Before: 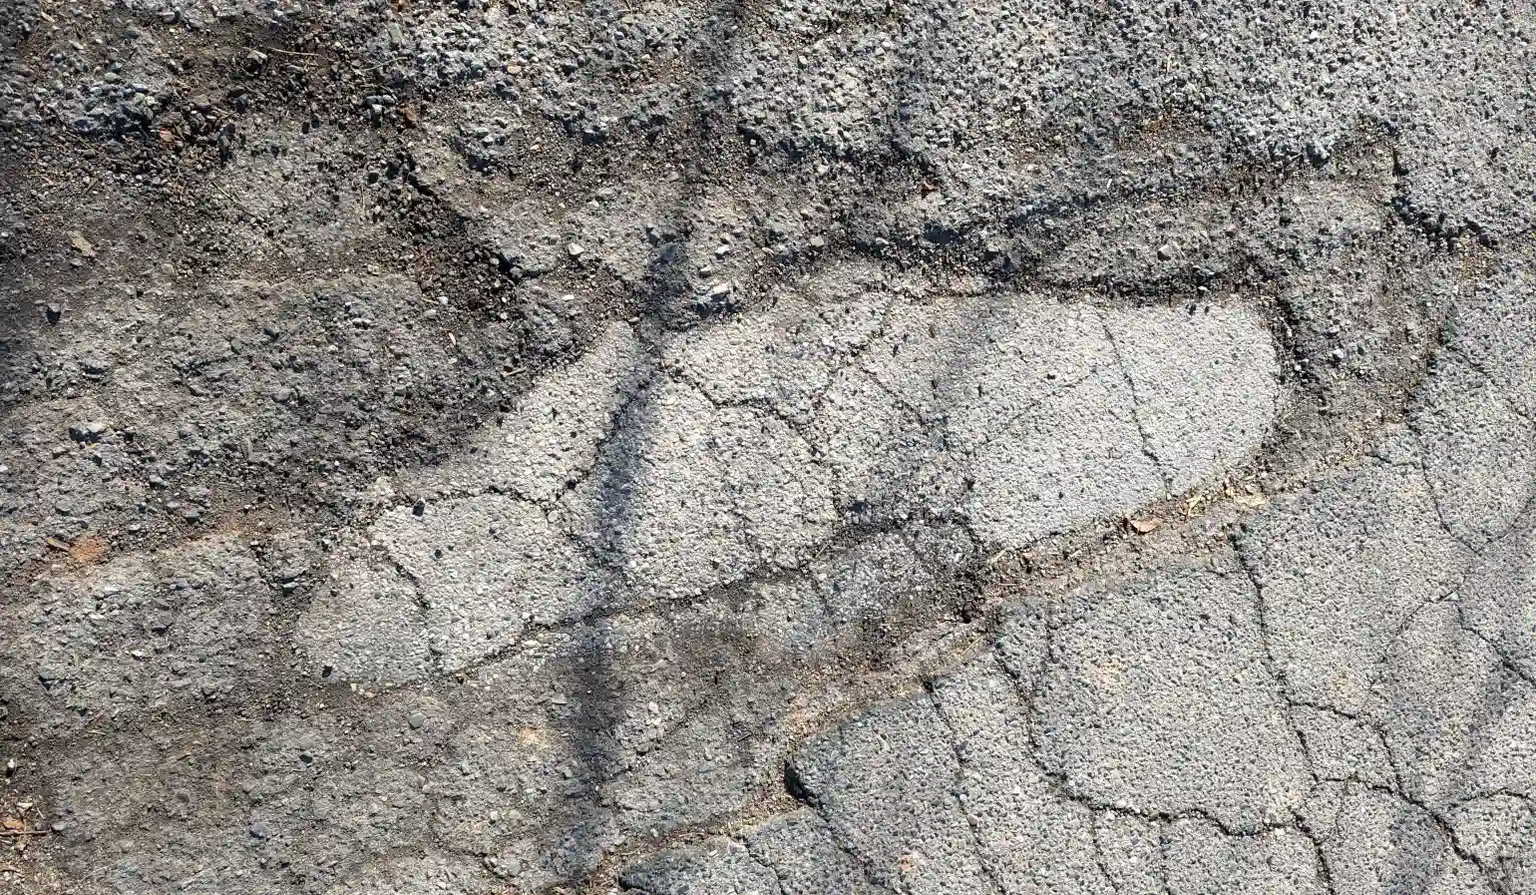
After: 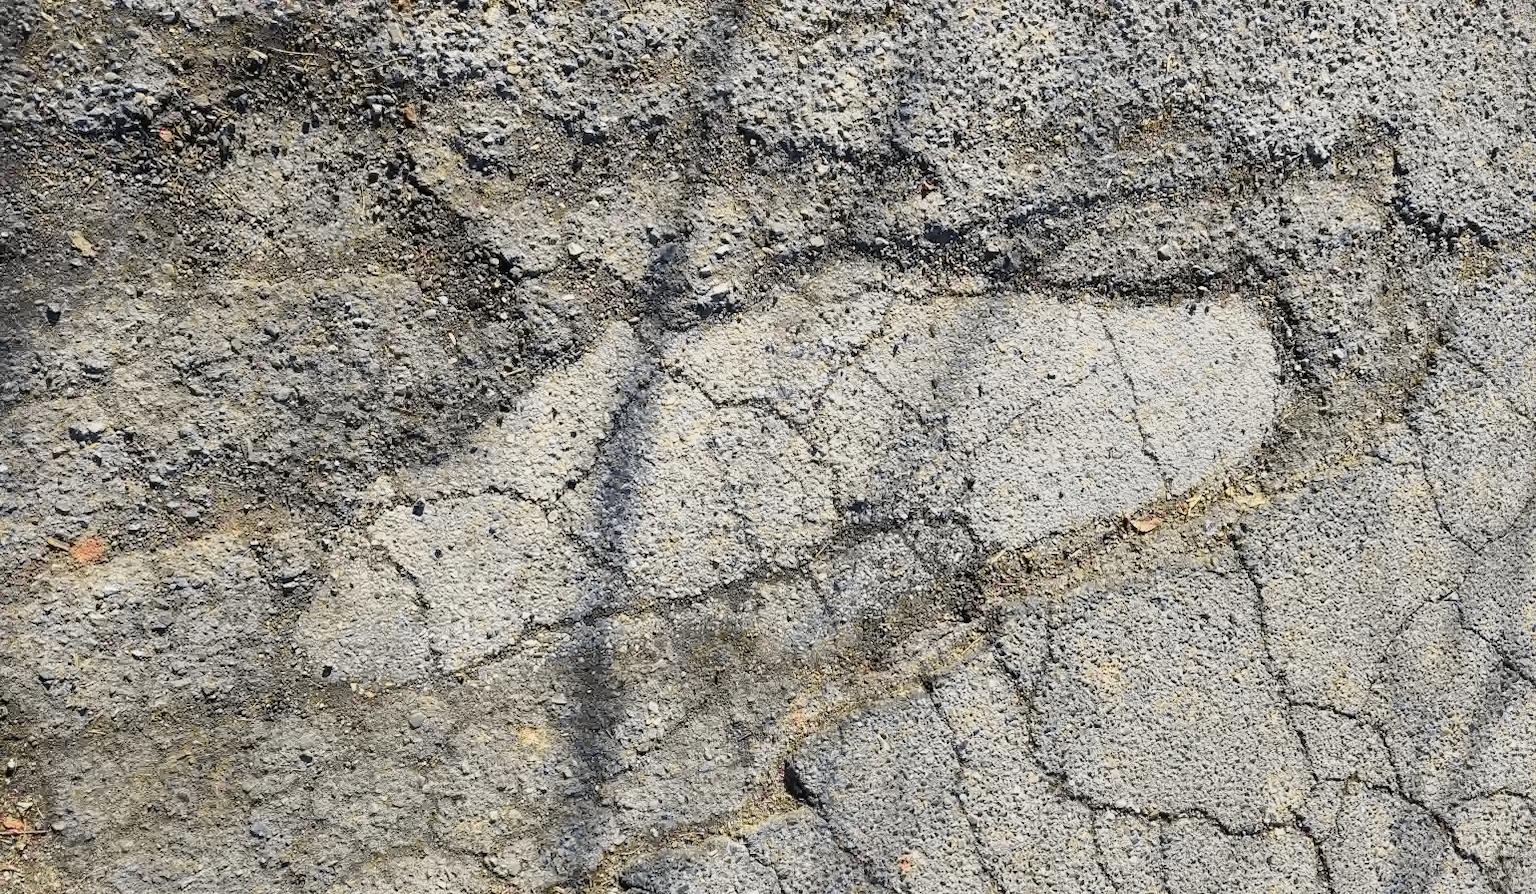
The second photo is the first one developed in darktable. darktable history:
tone curve: curves: ch0 [(0, 0.017) (0.239, 0.277) (0.508, 0.593) (0.826, 0.855) (1, 0.945)]; ch1 [(0, 0) (0.401, 0.42) (0.442, 0.47) (0.492, 0.498) (0.511, 0.504) (0.555, 0.586) (0.681, 0.739) (1, 1)]; ch2 [(0, 0) (0.411, 0.433) (0.5, 0.504) (0.545, 0.574) (1, 1)], color space Lab, independent channels, preserve colors none
shadows and highlights: radius 116.27, shadows 41.97, highlights -61.77, soften with gaussian
